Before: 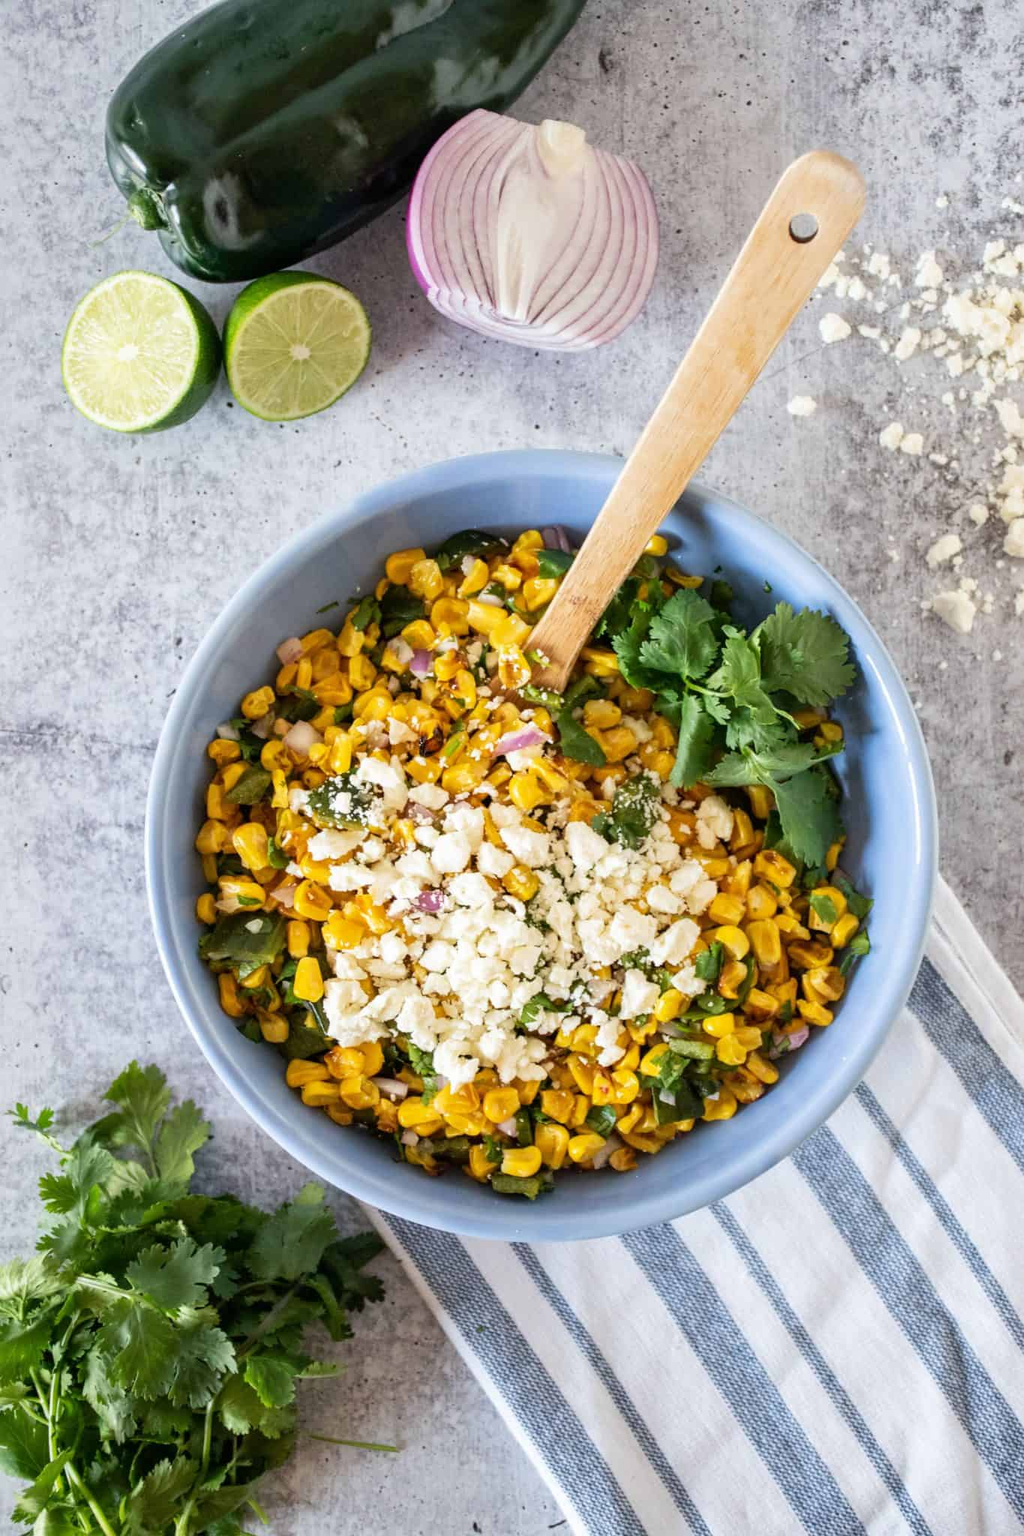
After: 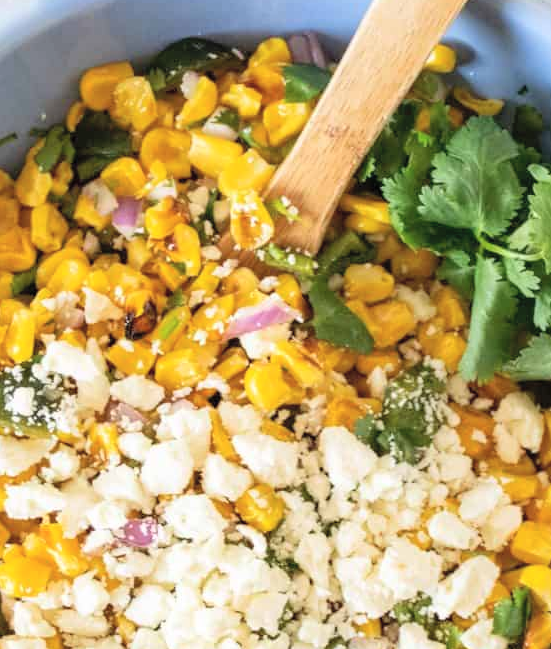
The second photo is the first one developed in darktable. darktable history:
contrast brightness saturation: brightness 0.147
crop: left 31.809%, top 32.671%, right 27.821%, bottom 35.62%
